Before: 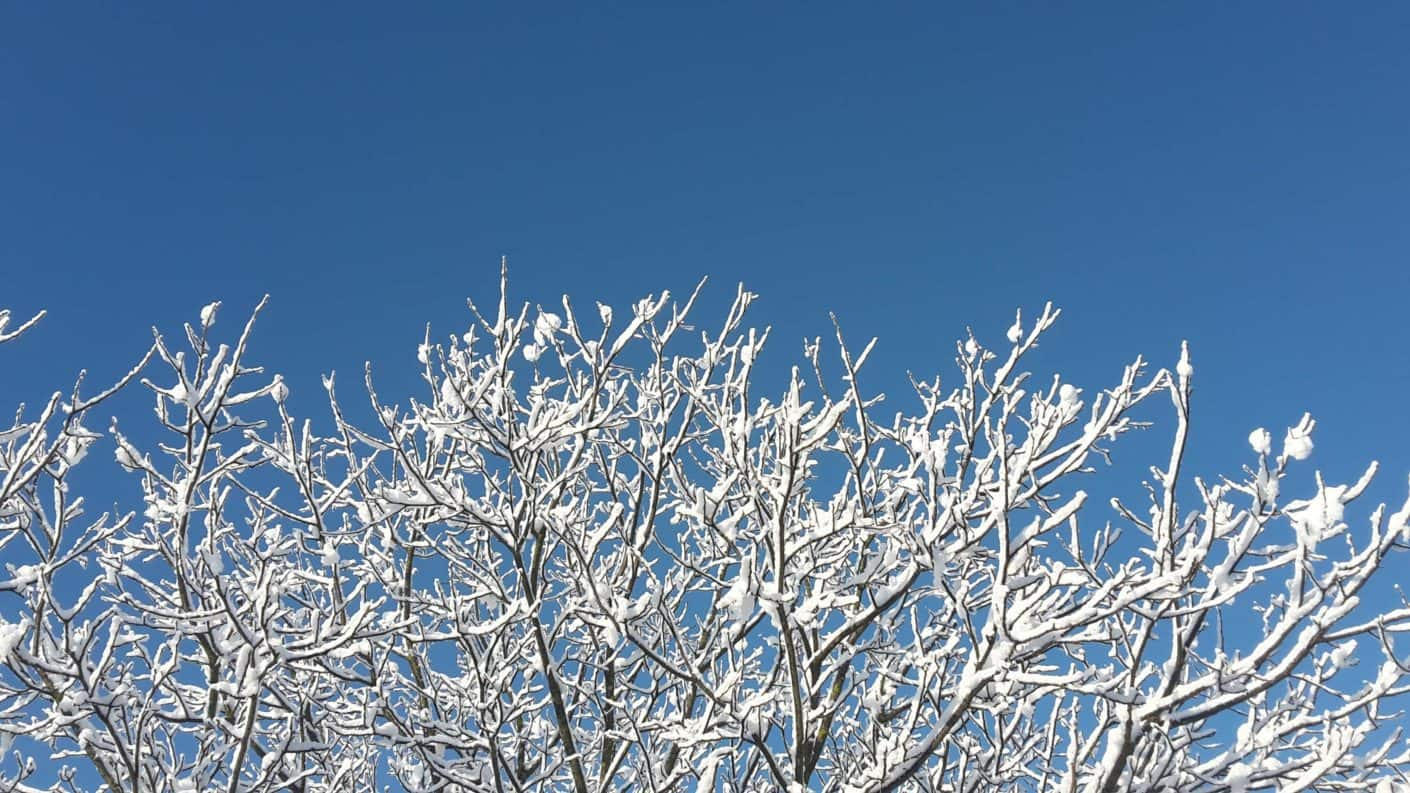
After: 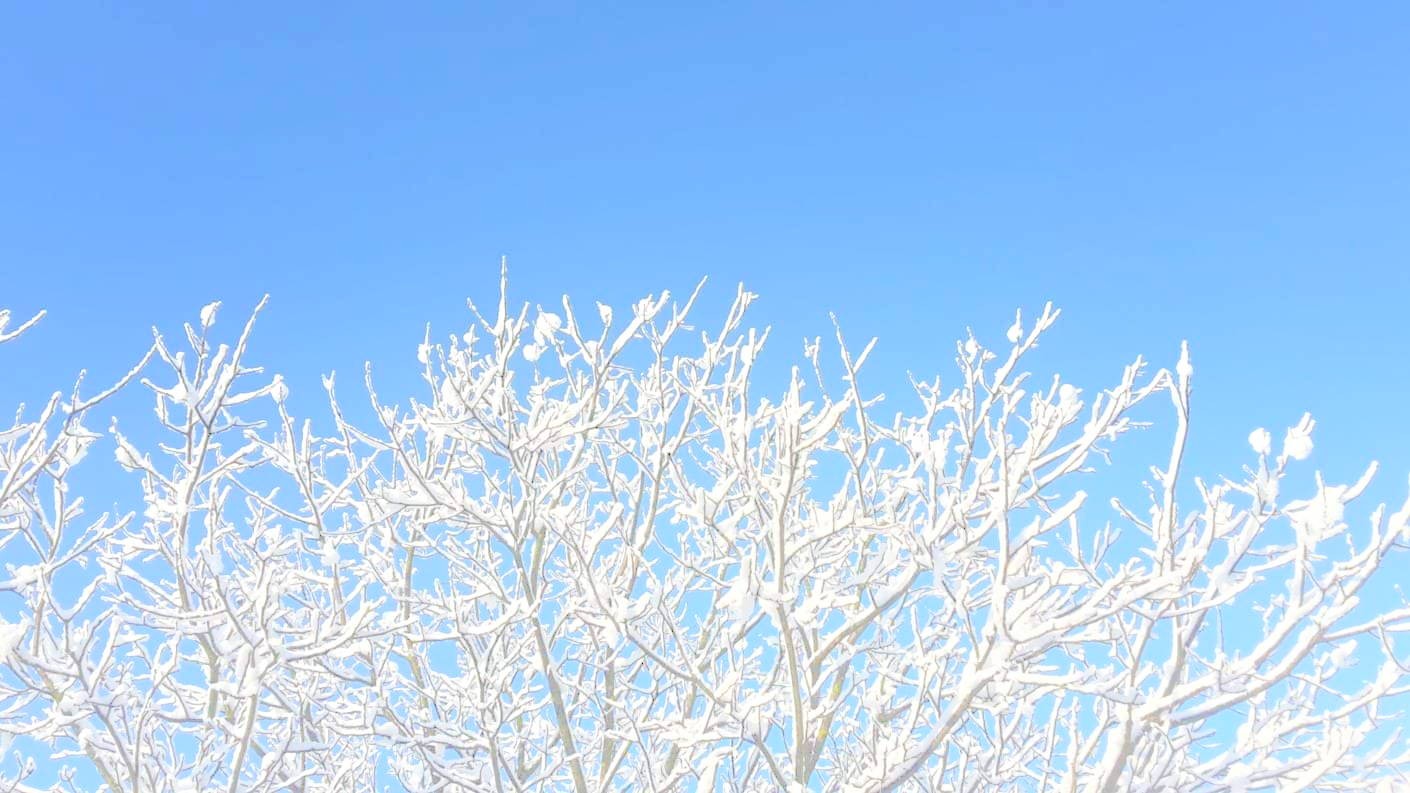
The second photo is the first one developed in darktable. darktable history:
contrast brightness saturation: contrast 0.1, brightness 0.3, saturation 0.14
shadows and highlights: shadows -40.15, highlights 62.88, soften with gaussian
tone equalizer: -8 EV 2 EV, -7 EV 2 EV, -6 EV 2 EV, -5 EV 2 EV, -4 EV 2 EV, -3 EV 1.5 EV, -2 EV 1 EV, -1 EV 0.5 EV
